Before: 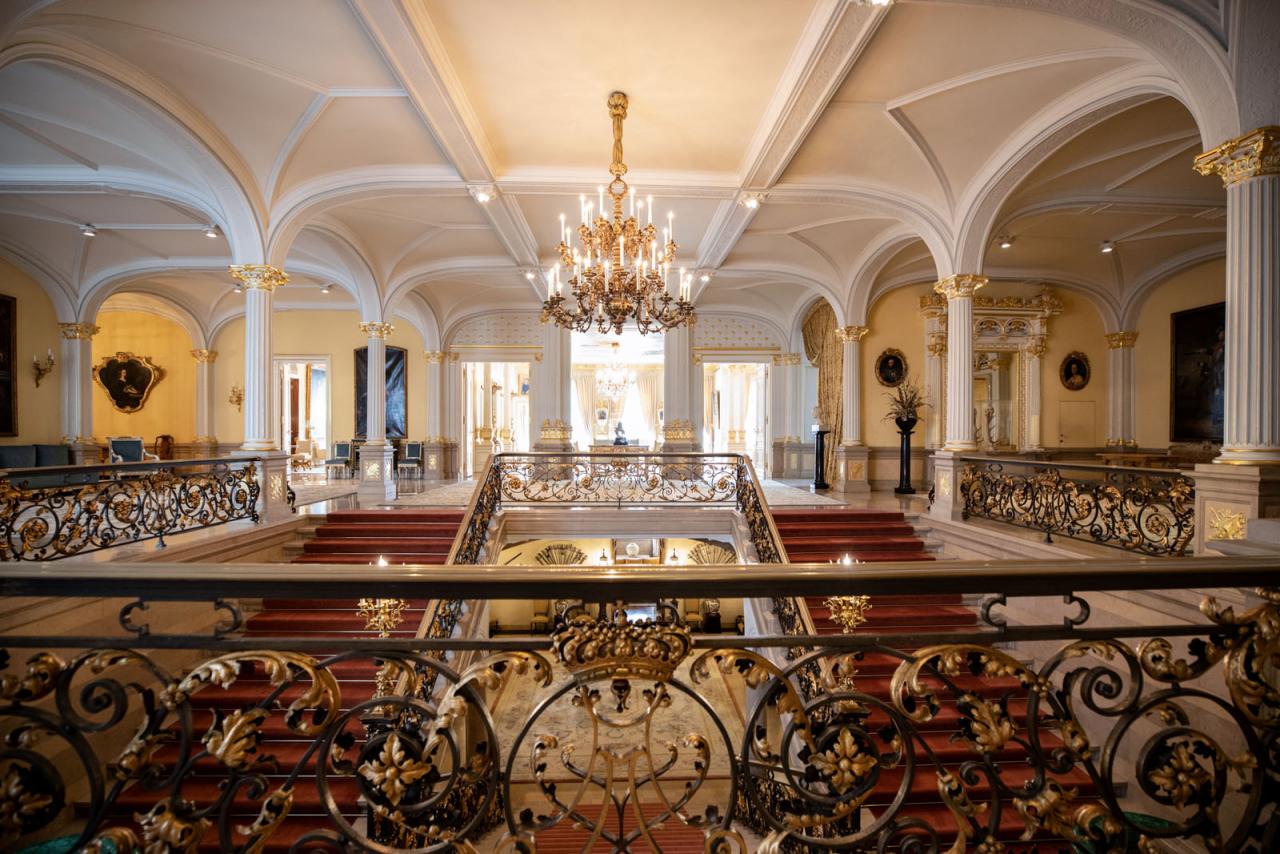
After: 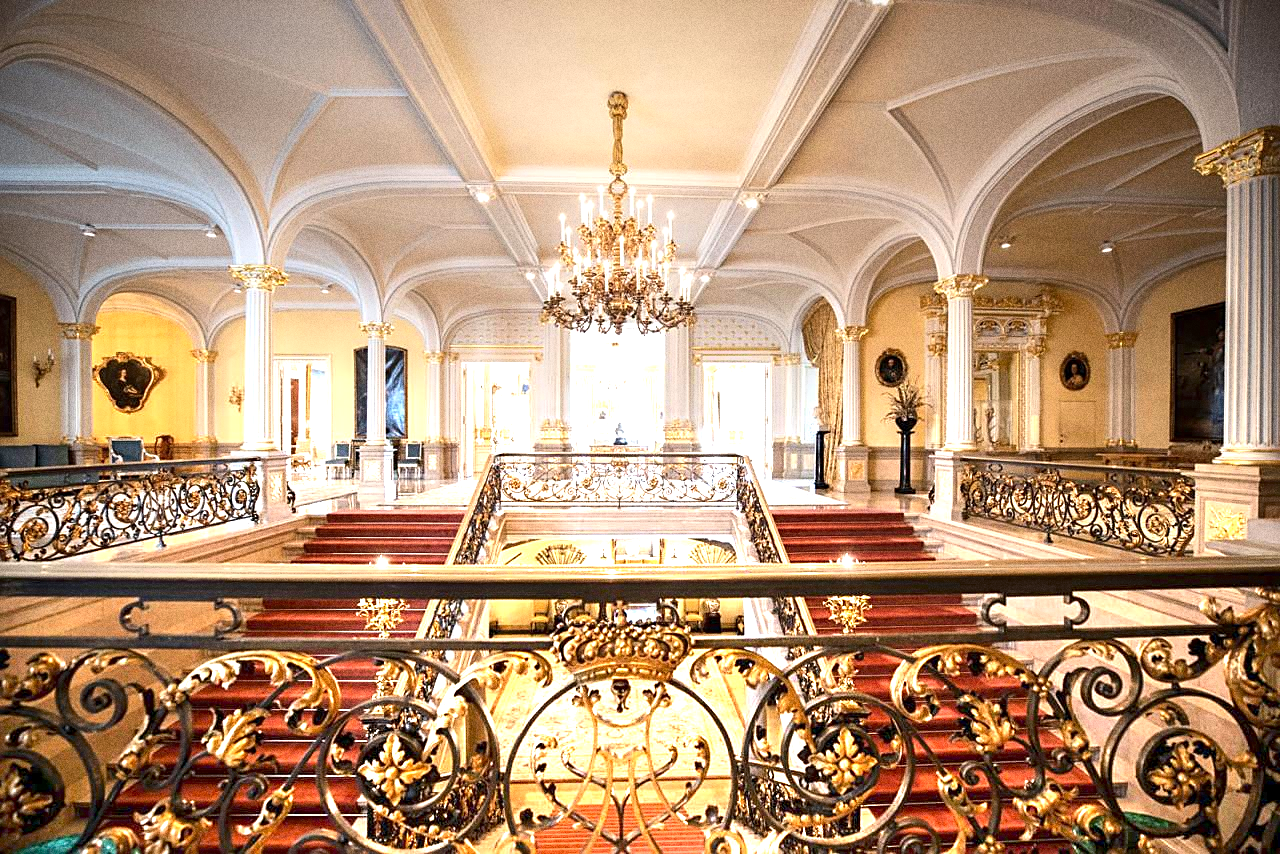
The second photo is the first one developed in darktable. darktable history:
sharpen: on, module defaults
graduated density: density -3.9 EV
exposure: compensate highlight preservation false
grain: coarseness 0.09 ISO, strength 40%
